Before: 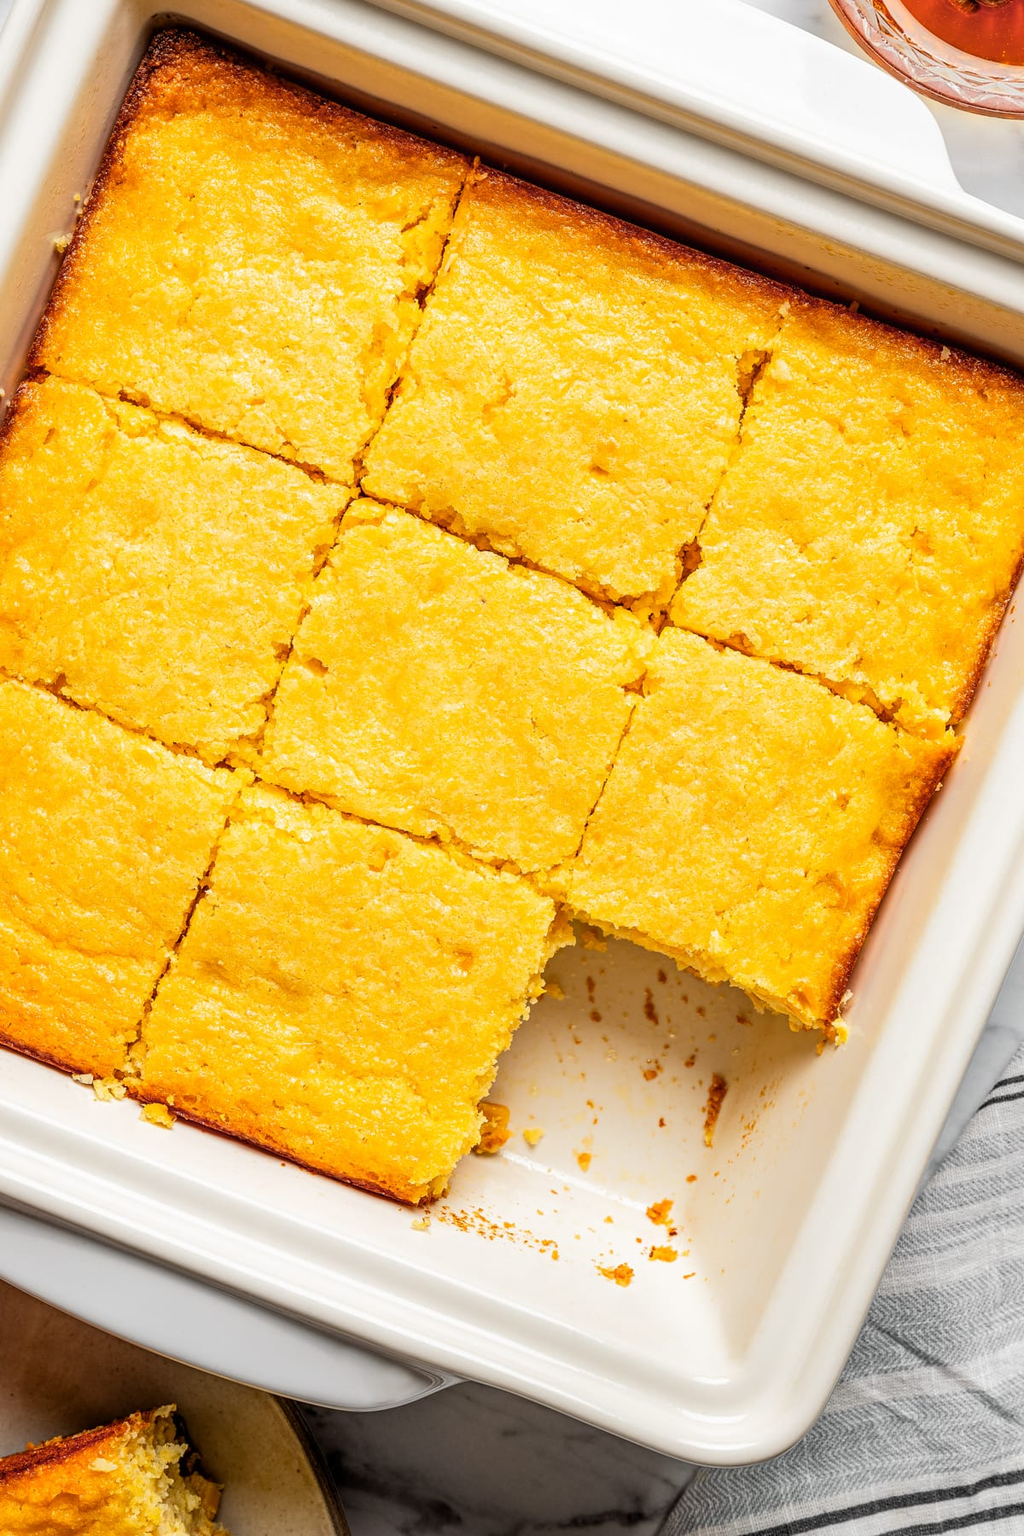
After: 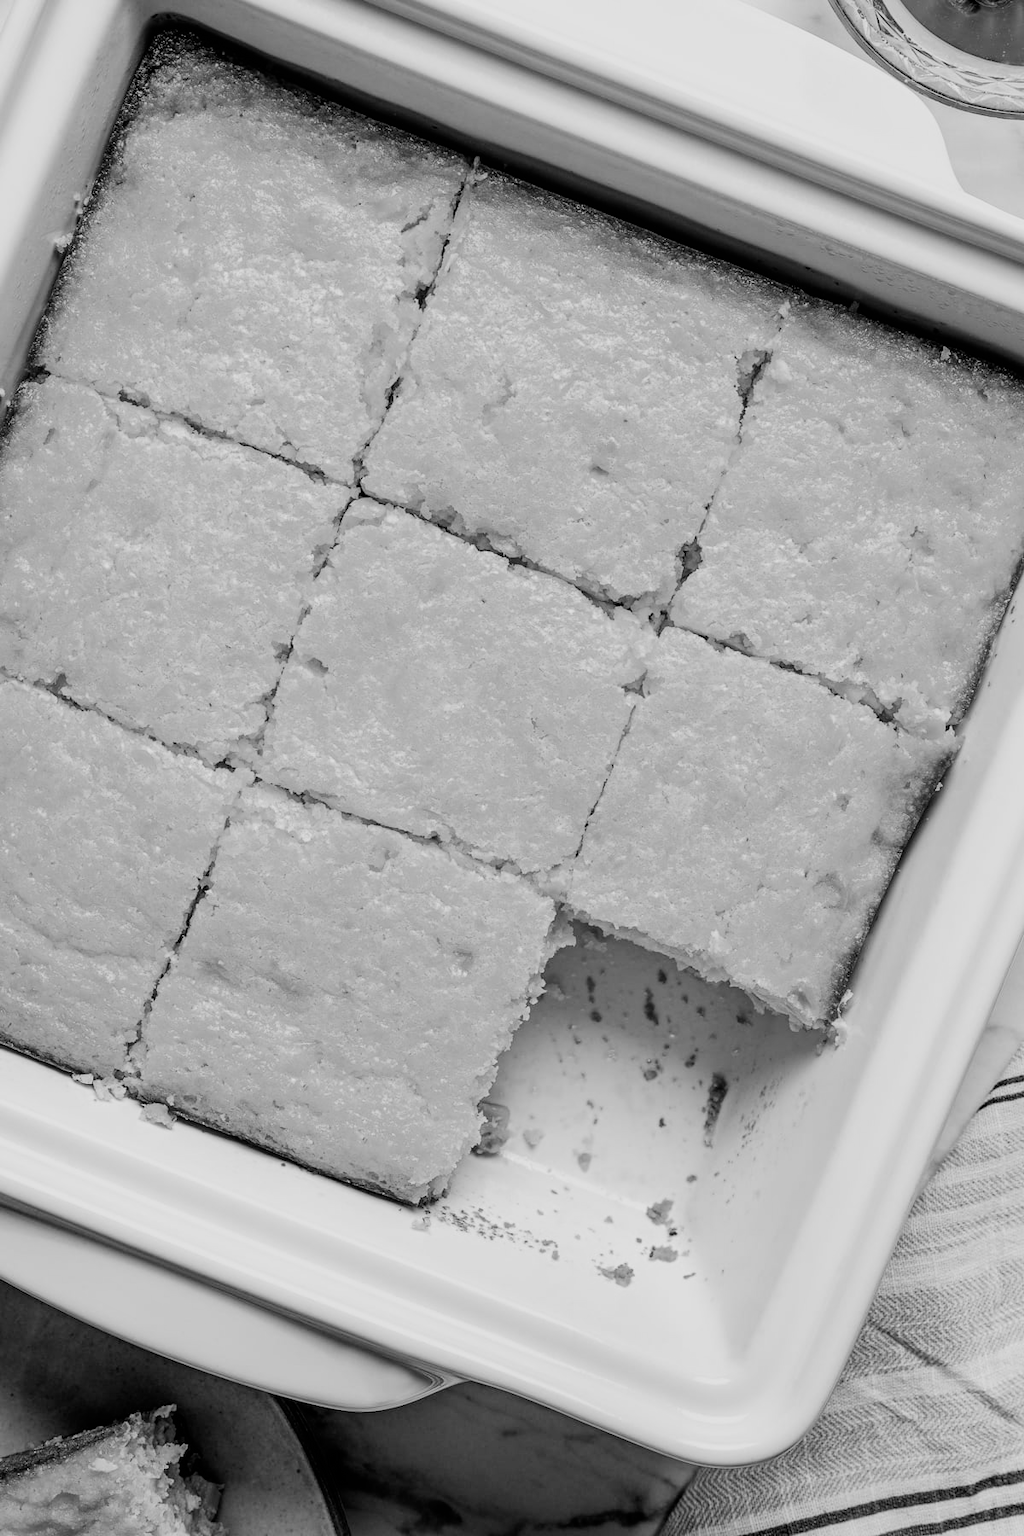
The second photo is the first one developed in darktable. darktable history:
tone equalizer: luminance estimator HSV value / RGB max
filmic rgb: black relative exposure -7.65 EV, white relative exposure 3.99 EV, threshold 3 EV, hardness 4.01, contrast 1.095, highlights saturation mix -29.55%, preserve chrominance no, color science v5 (2021), enable highlight reconstruction true
color calibration: output gray [0.21, 0.42, 0.37, 0], illuminant custom, x 0.388, y 0.387, temperature 3841.92 K
